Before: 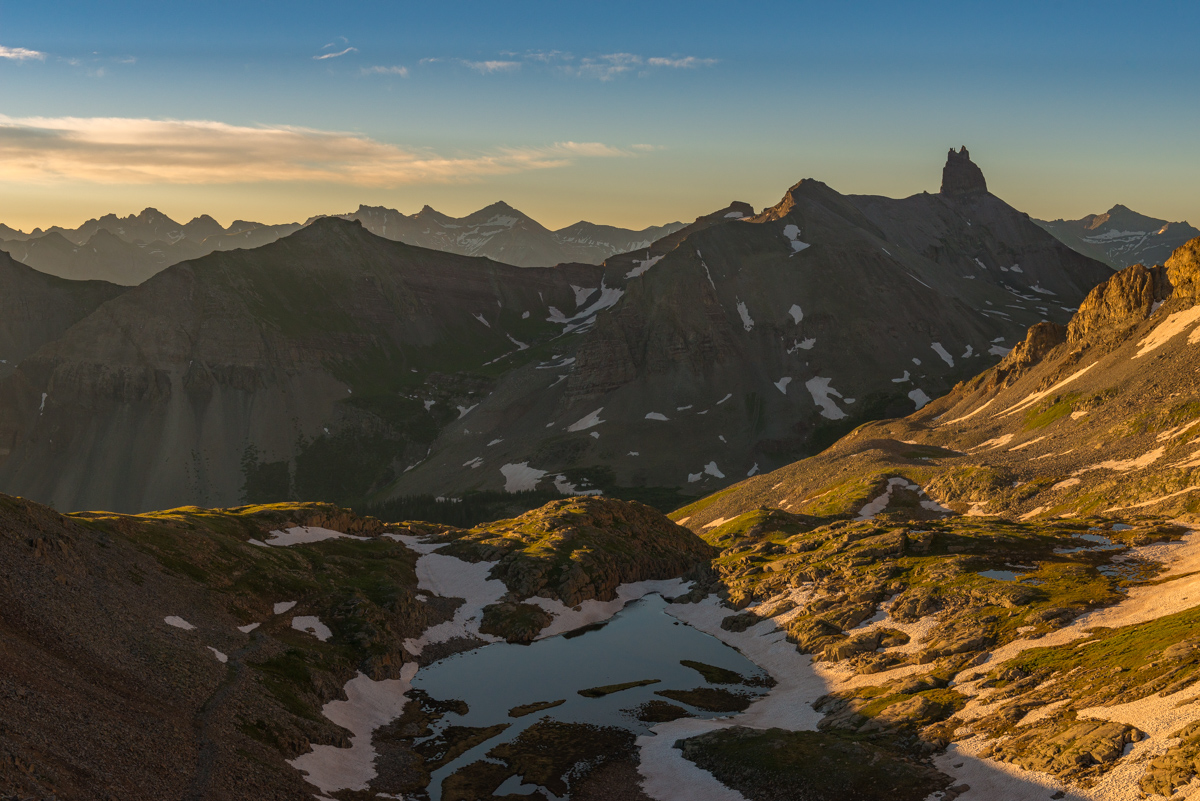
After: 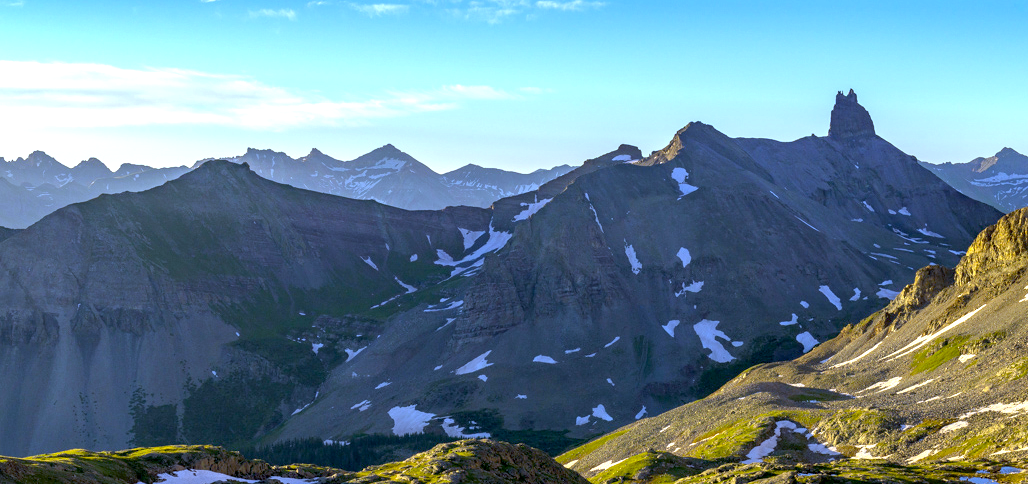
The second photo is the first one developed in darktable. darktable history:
white balance: red 0.766, blue 1.537
exposure: black level correction 0.009, exposure 1.425 EV, compensate highlight preservation false
crop and rotate: left 9.345%, top 7.22%, right 4.982%, bottom 32.331%
